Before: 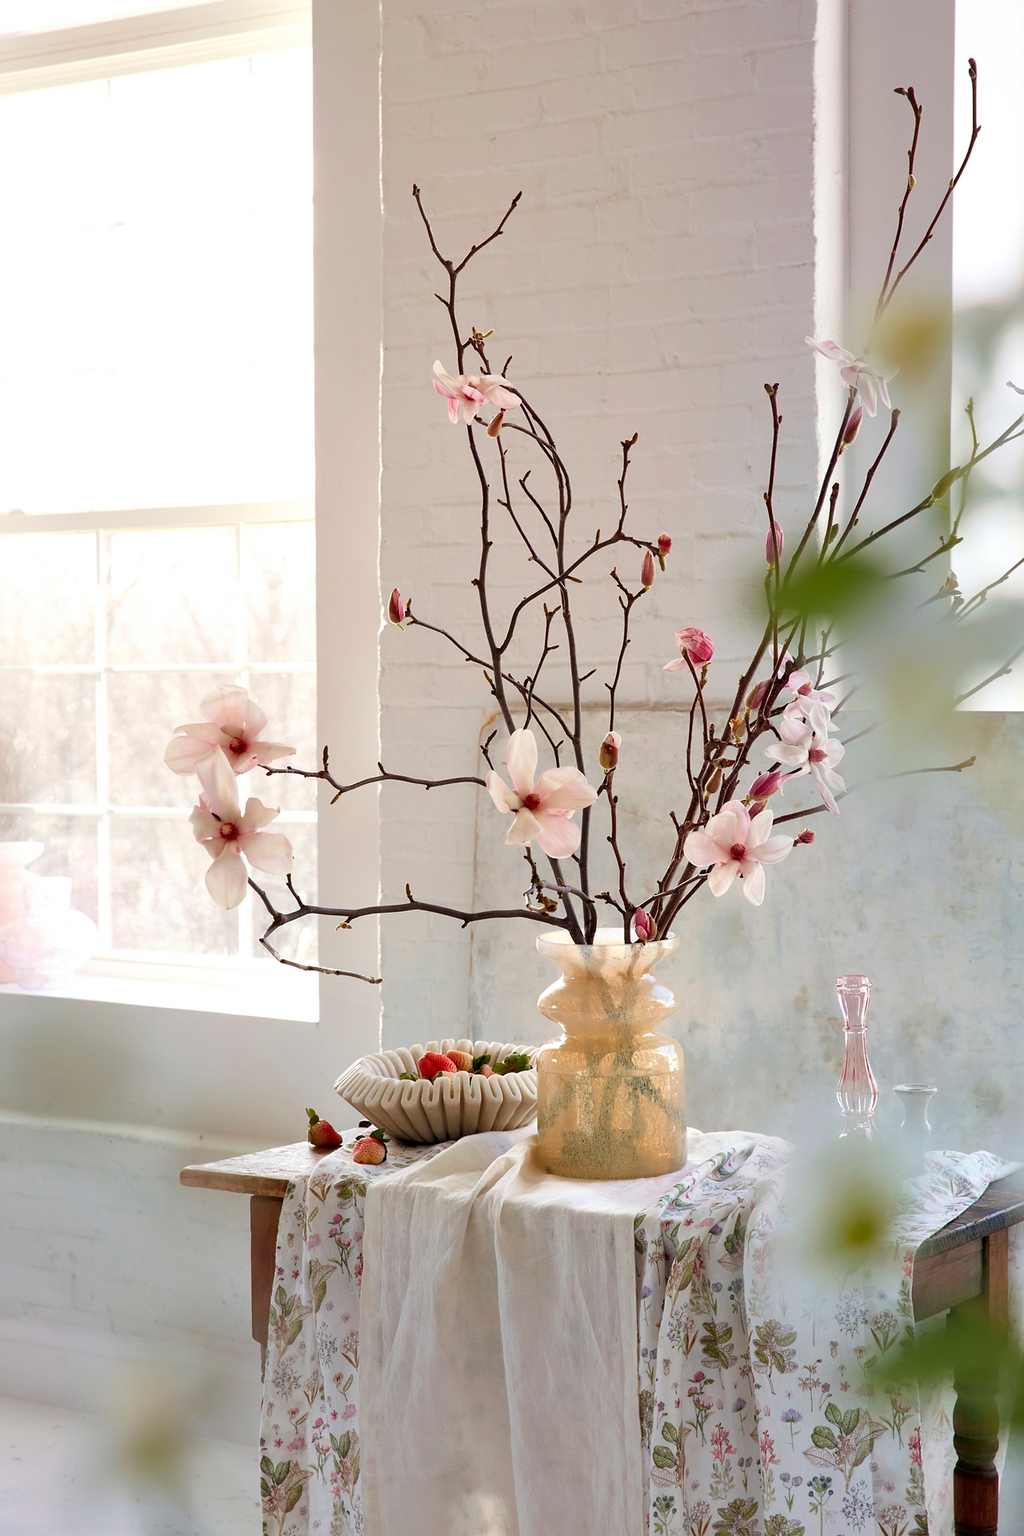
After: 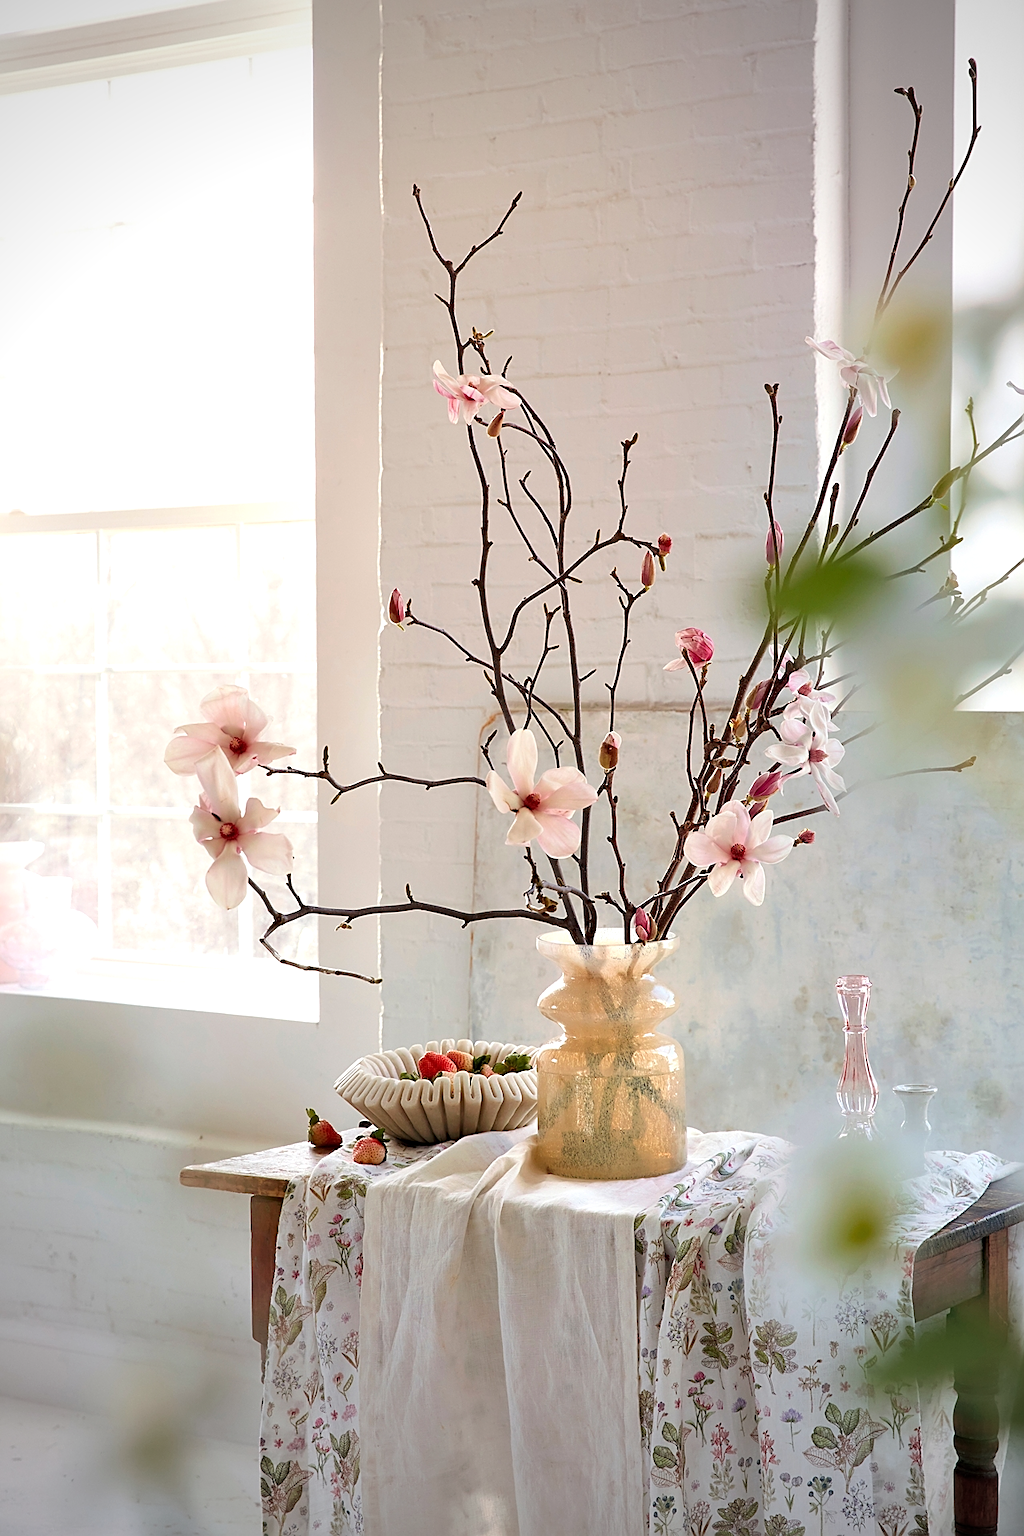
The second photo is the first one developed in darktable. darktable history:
vignetting: fall-off start 74.49%, fall-off radius 65.9%, brightness -0.628, saturation -0.68
exposure: exposure 0.15 EV, compensate highlight preservation false
sharpen: on, module defaults
